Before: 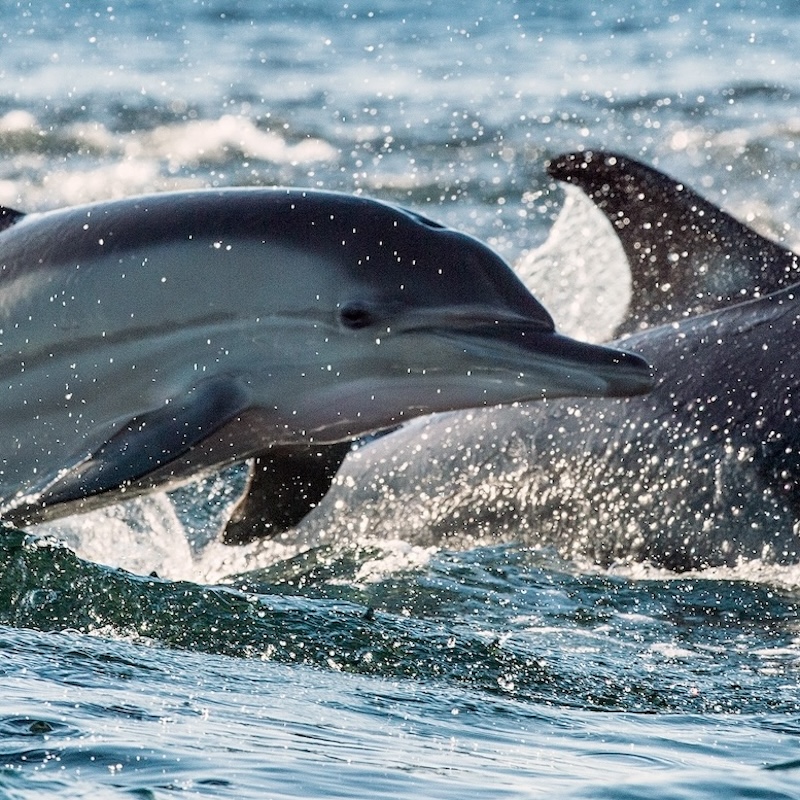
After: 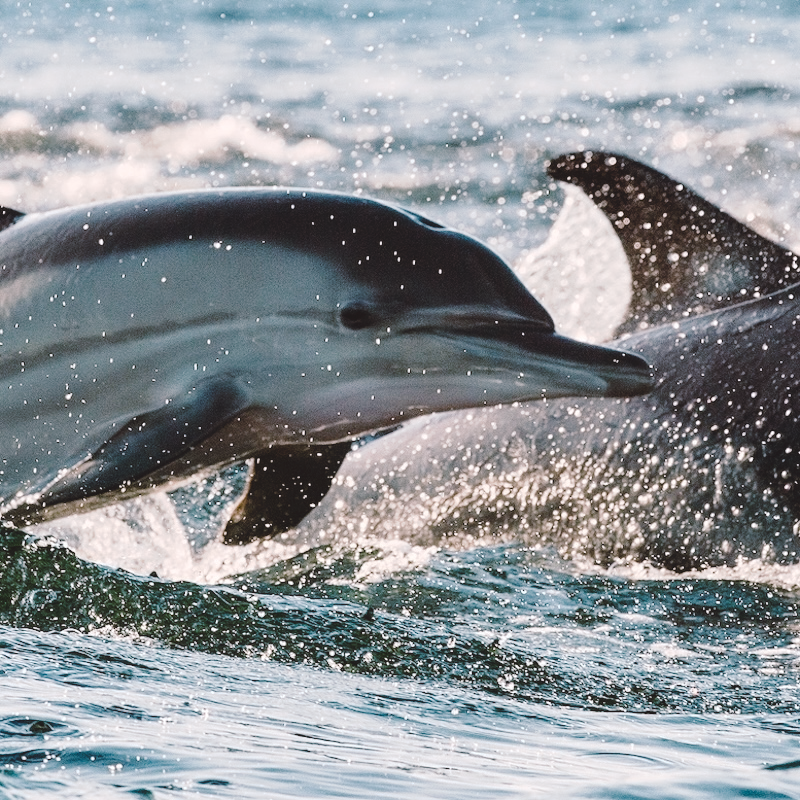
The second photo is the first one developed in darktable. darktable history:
tone curve: curves: ch0 [(0, 0) (0.003, 0.09) (0.011, 0.095) (0.025, 0.097) (0.044, 0.108) (0.069, 0.117) (0.1, 0.129) (0.136, 0.151) (0.177, 0.185) (0.224, 0.229) (0.277, 0.299) (0.335, 0.379) (0.399, 0.469) (0.468, 0.55) (0.543, 0.629) (0.623, 0.702) (0.709, 0.775) (0.801, 0.85) (0.898, 0.91) (1, 1)], preserve colors none
color look up table: target L [93.4, 92.13, 90.91, 85.77, 90.44, 78.08, 72.64, 67.78, 61.43, 50.78, 43.12, 22.38, 200.62, 87.02, 74.72, 65.79, 67.61, 63.05, 59.36, 51.59, 47.75, 42.81, 42.74, 29.48, 17.43, 1.28, 88.5, 88.26, 79.59, 80.4, 64.84, 77.24, 69.62, 50.99, 46.04, 45.13, 45.47, 54.54, 33.17, 29.45, 33.72, 12.86, 9.16, 92.33, 77.96, 71.41, 68.48, 43.79, 18], target a [-19.72, -17.87, -6.728, -32.28, -9.18, -27.5, -22.1, -18.75, -47.7, -24.73, -18.2, -21.76, 0, 11.94, 3.138, 29.8, 46.59, 31.11, 50.95, 59.49, 29.98, 29.22, 60.43, 1.226, 28.71, 6.095, 7.683, 20.26, 11.59, 35.57, -0.874, 37.31, 8.987, 71.52, 30.95, 47.82, -4.233, 34.56, 0.913, 35.66, 14.91, 18.11, 19.5, -25.31, -15.01, -17.17, 0.463, -18.45, -11.15], target b [47.26, 22.99, 35.95, 27.16, -0.991, 9.435, 41.93, 15.4, 34.62, 5.049, 37.23, 25.45, 0, 18.81, 72.23, 43.57, 18.62, 16.53, 62.56, 13.92, 50.03, 47.47, 60.45, 44.64, 29.53, 1.725, -7.244, -9.685, -25.27, -21.83, -23.84, -26.62, -40.3, -1.73, -15.01, -26.38, -42.01, -49.71, 2.499, -1.525, -60.2, 1.372, -38.41, -7.189, -29.85, -6.809, -1.701, -22.31, 3.967], num patches 49
